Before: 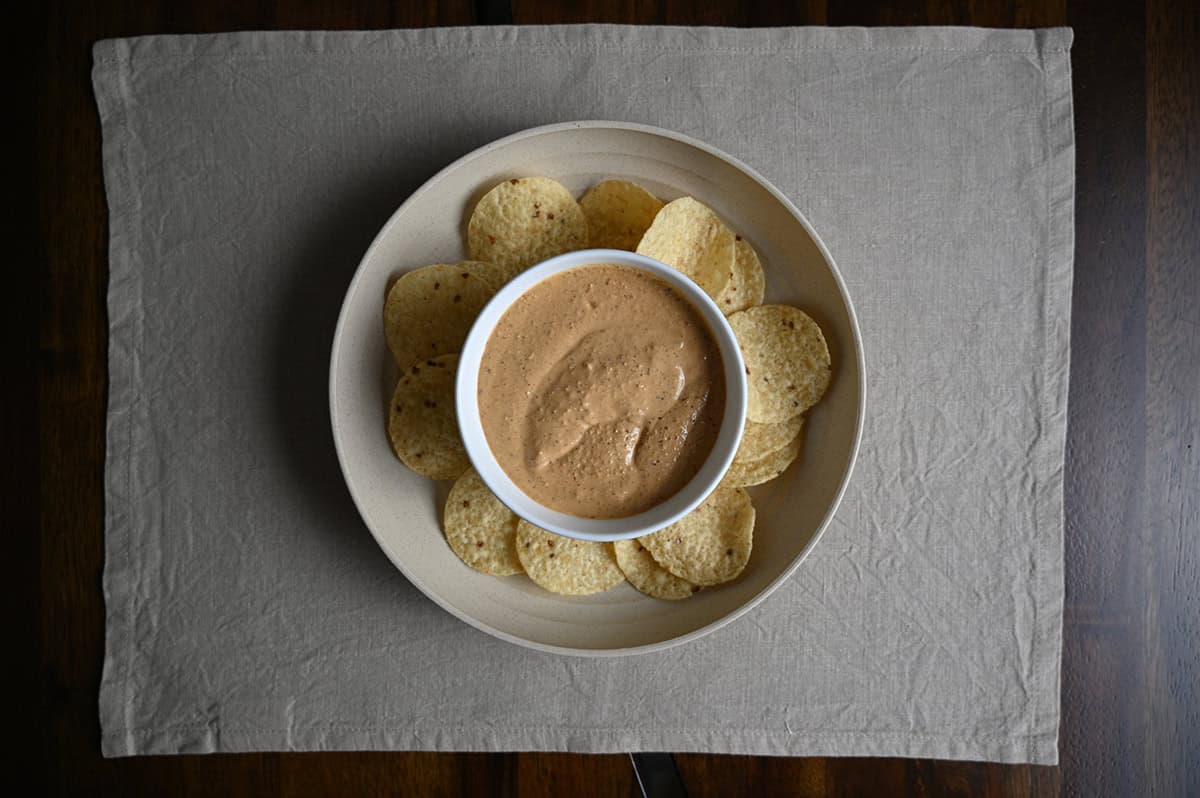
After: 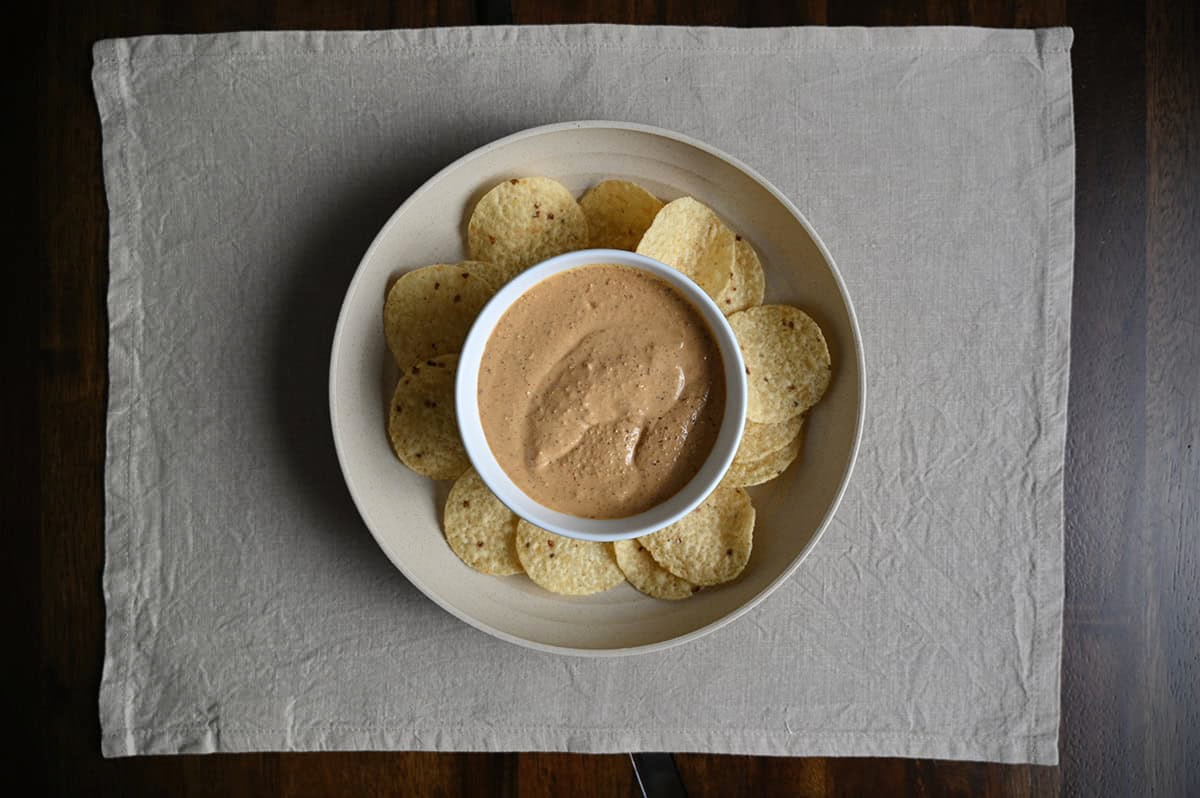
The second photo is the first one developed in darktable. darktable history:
shadows and highlights: radius 264.75, soften with gaussian
vignetting: on, module defaults
